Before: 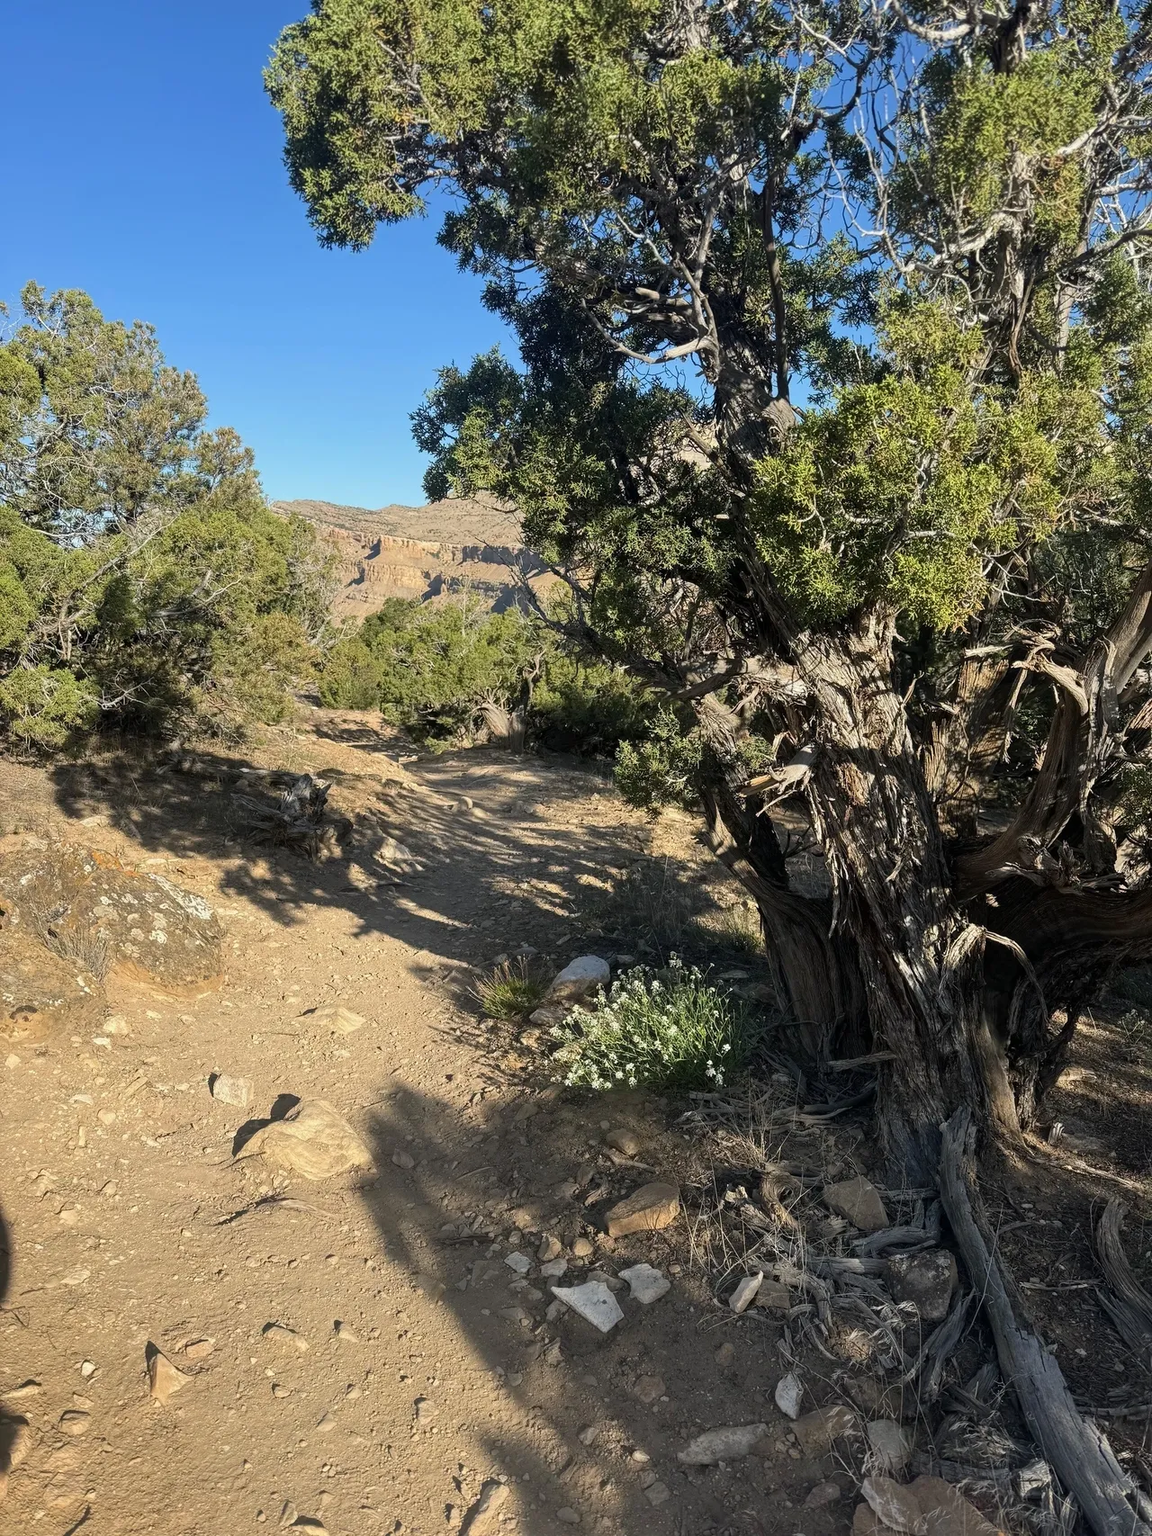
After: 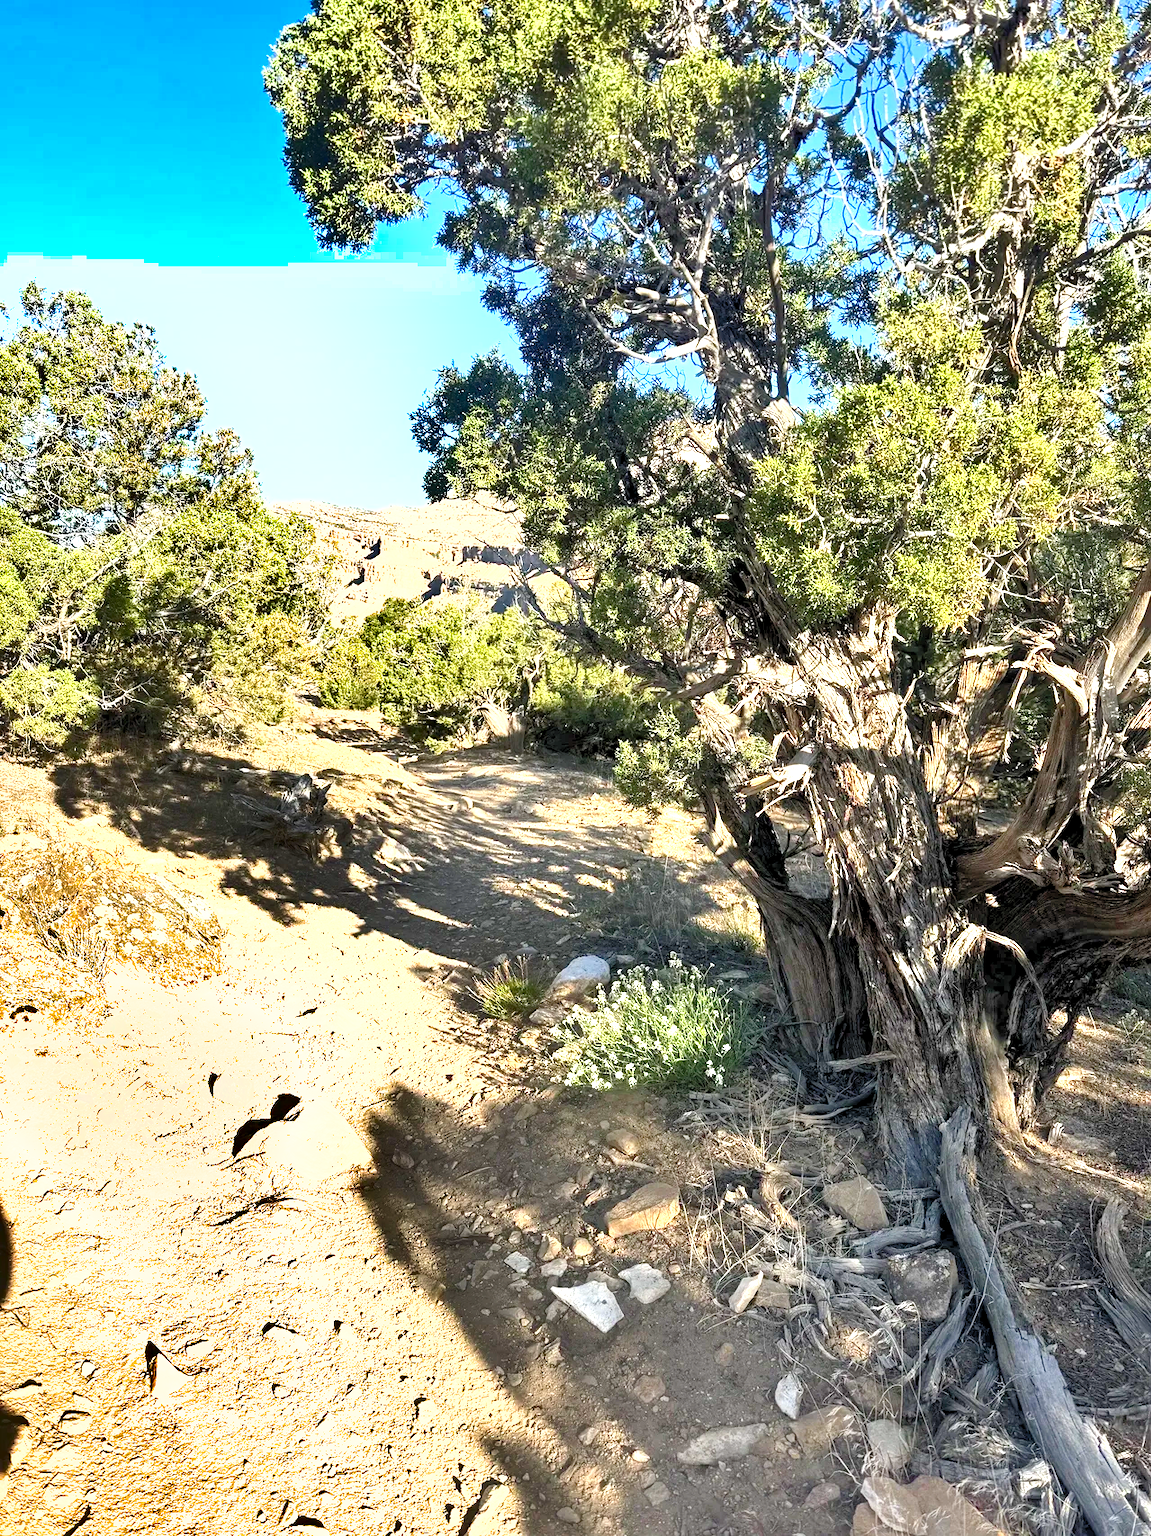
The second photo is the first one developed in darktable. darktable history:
exposure: black level correction 0, exposure 0.894 EV, compensate exposure bias true, compensate highlight preservation false
levels: levels [0.036, 0.364, 0.827]
shadows and highlights: radius 108.72, shadows 44.49, highlights -67.84, low approximation 0.01, soften with gaussian
